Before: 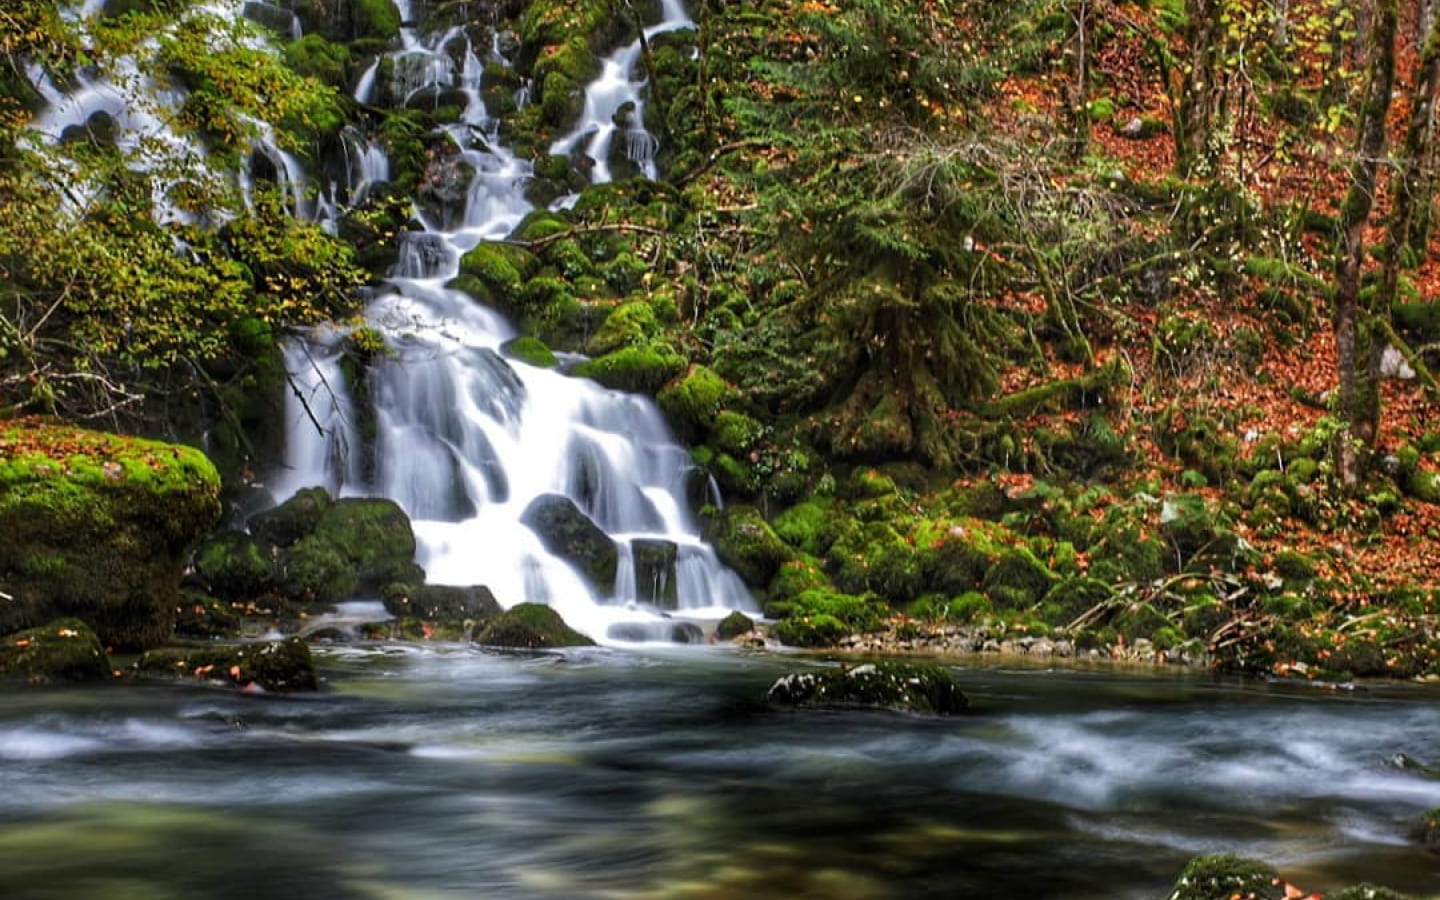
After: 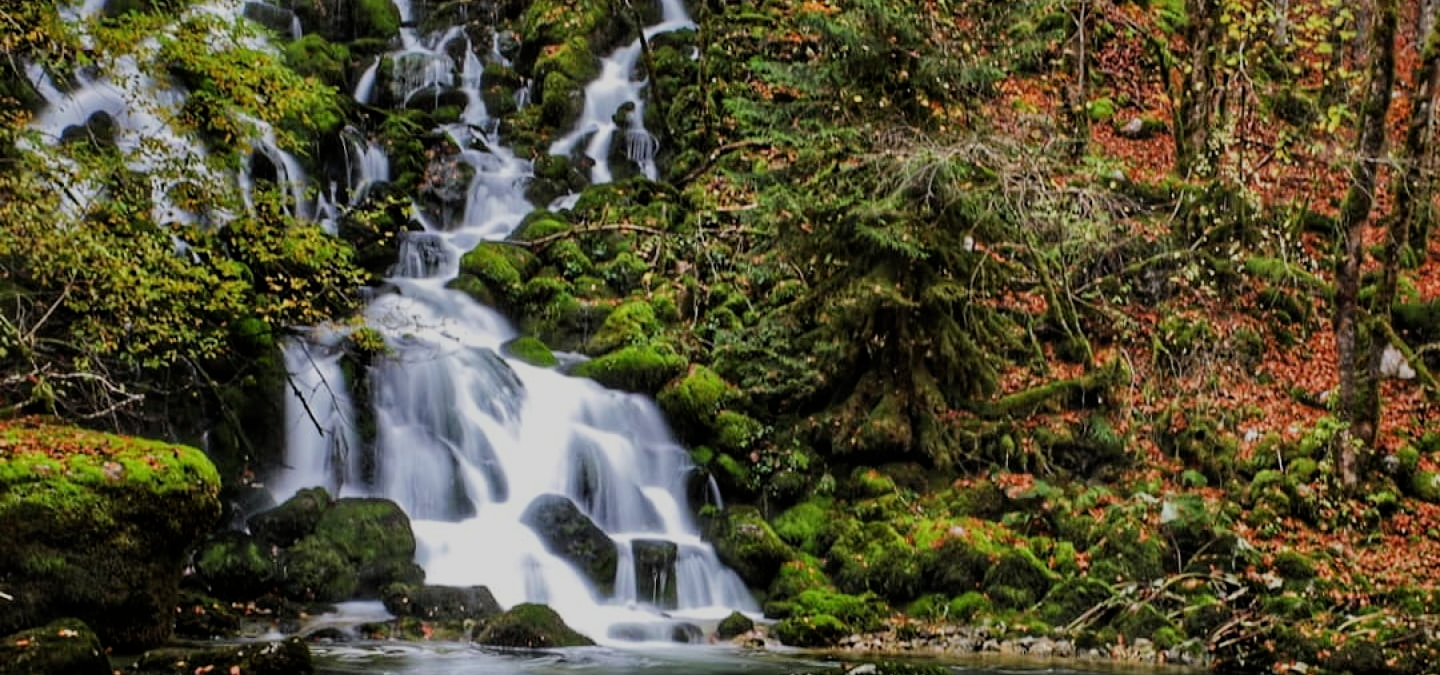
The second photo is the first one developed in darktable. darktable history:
filmic rgb: black relative exposure -7.65 EV, white relative exposure 4.56 EV, hardness 3.61
crop: bottom 24.988%
